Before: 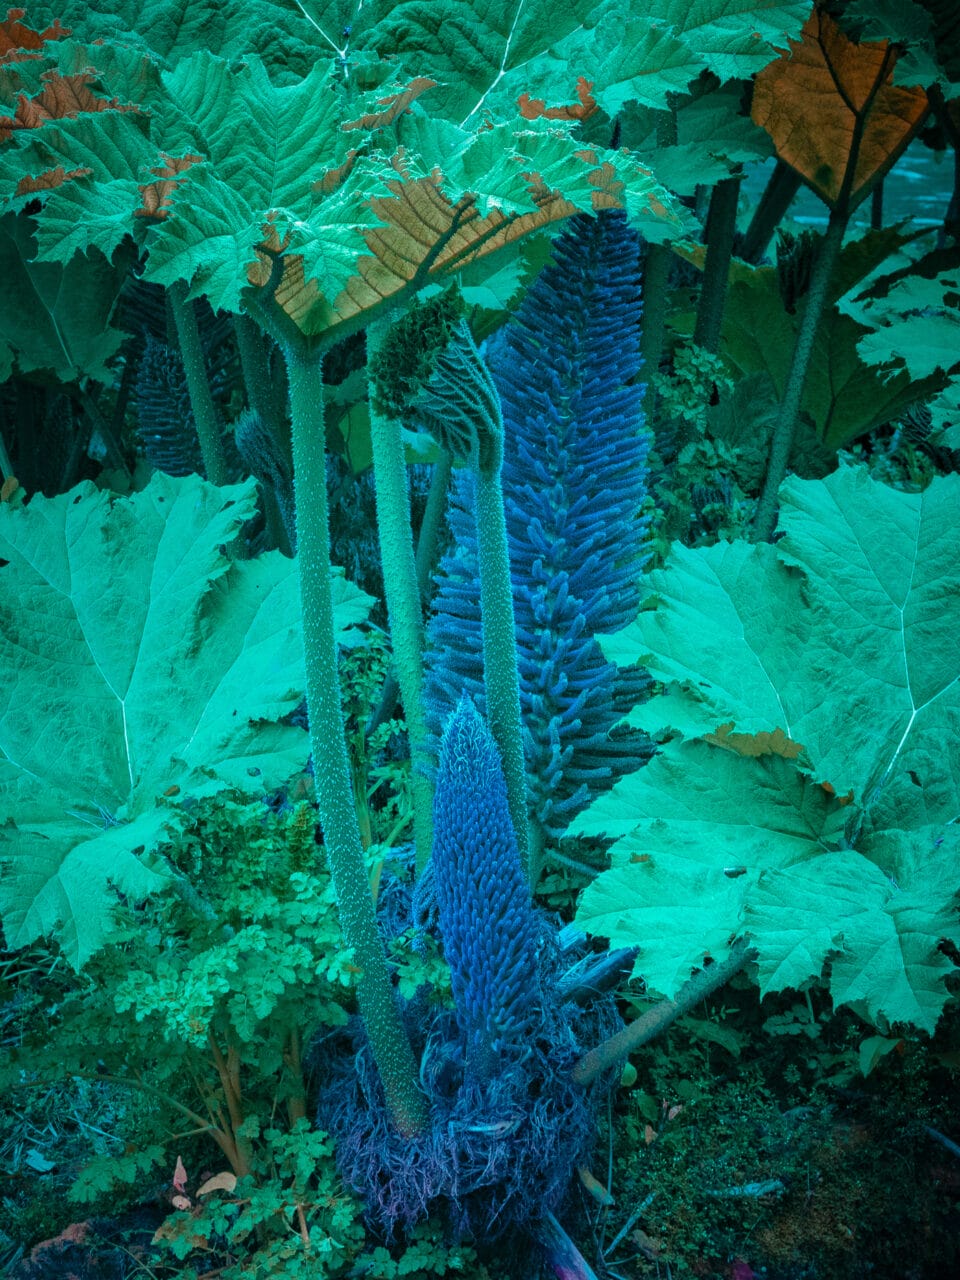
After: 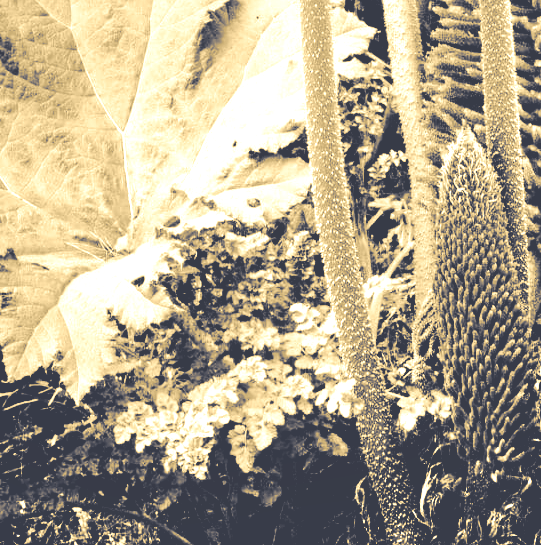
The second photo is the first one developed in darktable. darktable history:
colorize: hue 36°, source mix 100%
tone curve: curves: ch0 [(0, 0.014) (0.17, 0.099) (0.392, 0.438) (0.725, 0.828) (0.872, 0.918) (1, 0.981)]; ch1 [(0, 0) (0.402, 0.36) (0.489, 0.491) (0.5, 0.503) (0.515, 0.52) (0.545, 0.572) (0.615, 0.662) (0.701, 0.725) (1, 1)]; ch2 [(0, 0) (0.42, 0.458) (0.485, 0.499) (0.503, 0.503) (0.531, 0.542) (0.561, 0.594) (0.644, 0.694) (0.717, 0.753) (1, 0.991)], color space Lab, independent channels
shadows and highlights: white point adjustment -3.64, highlights -63.34, highlights color adjustment 42%, soften with gaussian
exposure: black level correction 0.056, compensate highlight preservation false
crop: top 44.483%, right 43.593%, bottom 12.892%
white balance: emerald 1
split-toning: shadows › hue 226.8°, shadows › saturation 0.84
